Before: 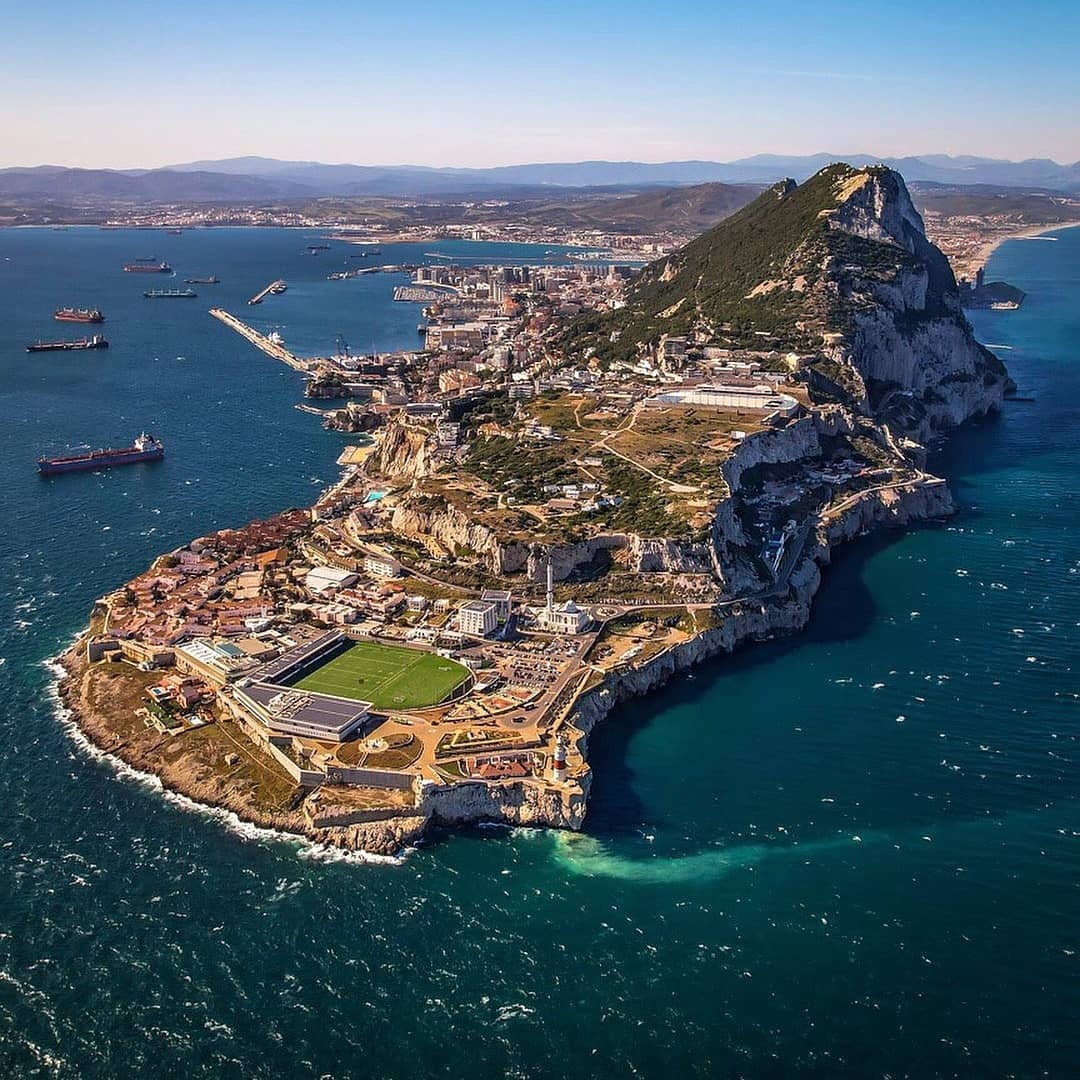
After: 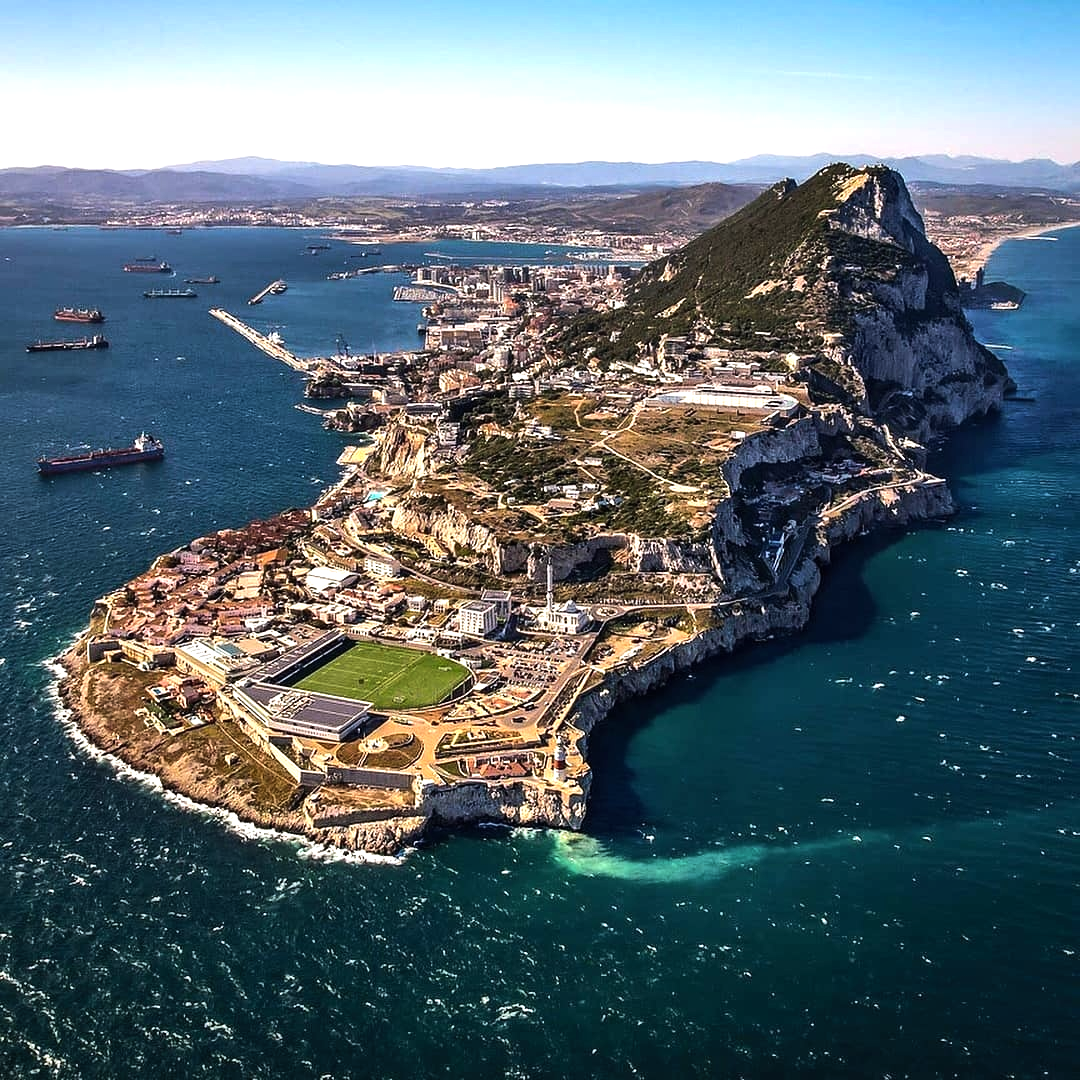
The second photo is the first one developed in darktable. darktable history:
tone equalizer: -8 EV -0.75 EV, -7 EV -0.7 EV, -6 EV -0.6 EV, -5 EV -0.4 EV, -3 EV 0.4 EV, -2 EV 0.6 EV, -1 EV 0.7 EV, +0 EV 0.75 EV, edges refinement/feathering 500, mask exposure compensation -1.57 EV, preserve details no
shadows and highlights: shadows 37.27, highlights -28.18, soften with gaussian
